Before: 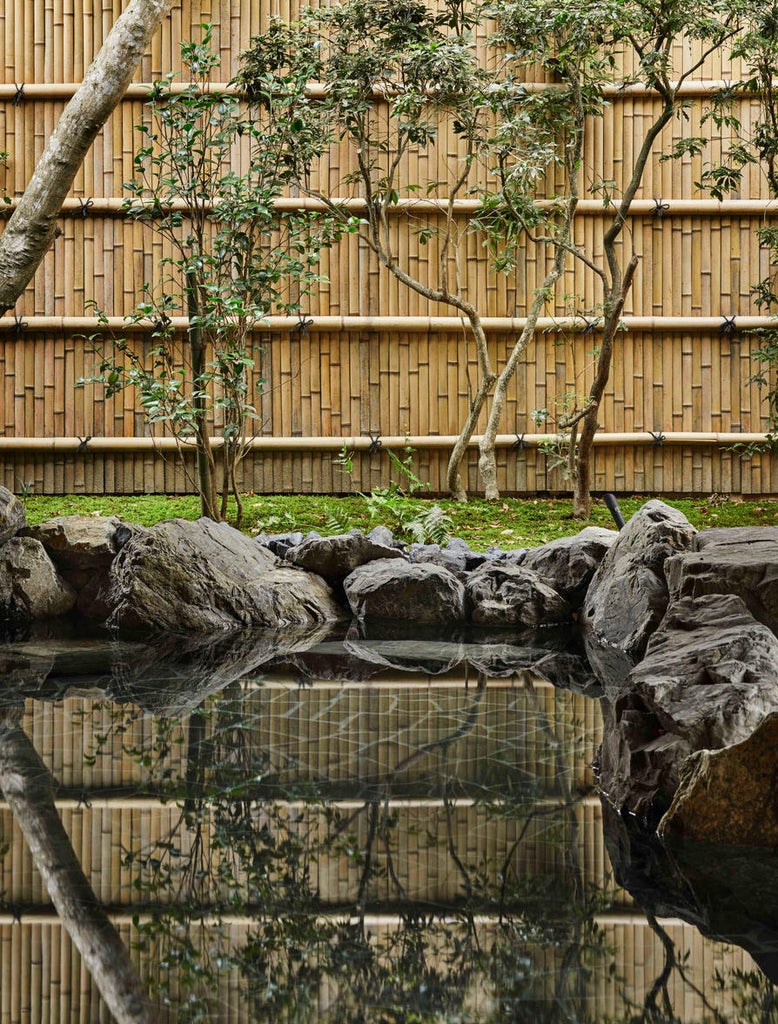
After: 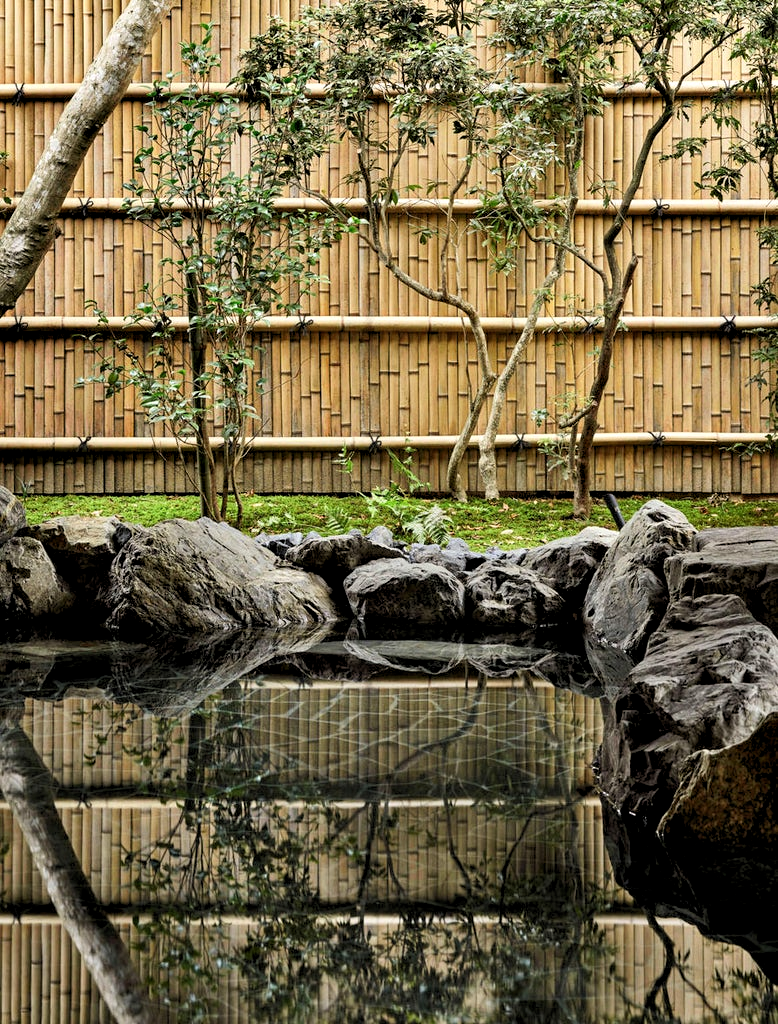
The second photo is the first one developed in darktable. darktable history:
color zones: curves: ch0 [(0, 0.613) (0.01, 0.613) (0.245, 0.448) (0.498, 0.529) (0.642, 0.665) (0.879, 0.777) (0.99, 0.613)]; ch1 [(0, 0) (0.143, 0) (0.286, 0) (0.429, 0) (0.571, 0) (0.714, 0) (0.857, 0)], mix -121.96%
contrast brightness saturation: contrast 0.11, saturation -0.17
rgb levels: levels [[0.01, 0.419, 0.839], [0, 0.5, 1], [0, 0.5, 1]]
